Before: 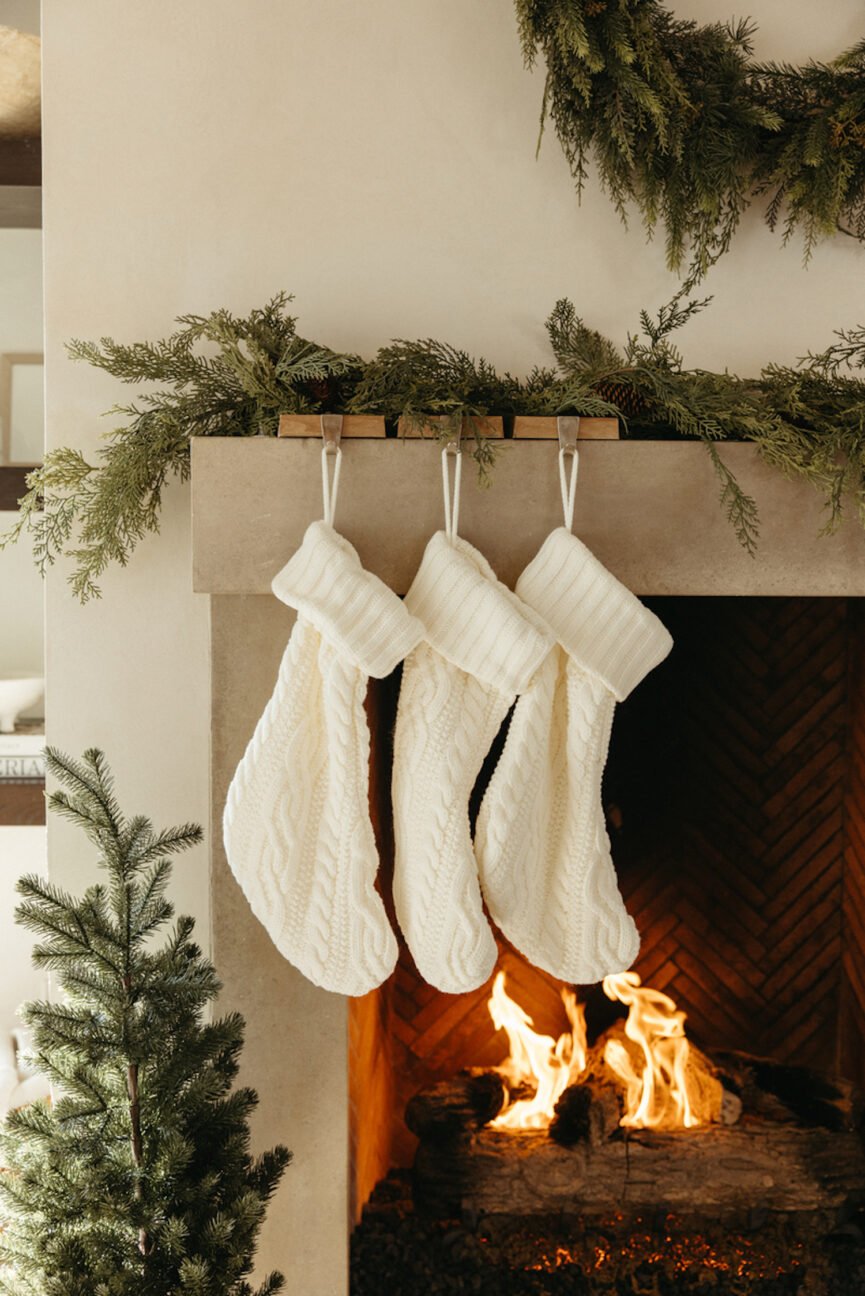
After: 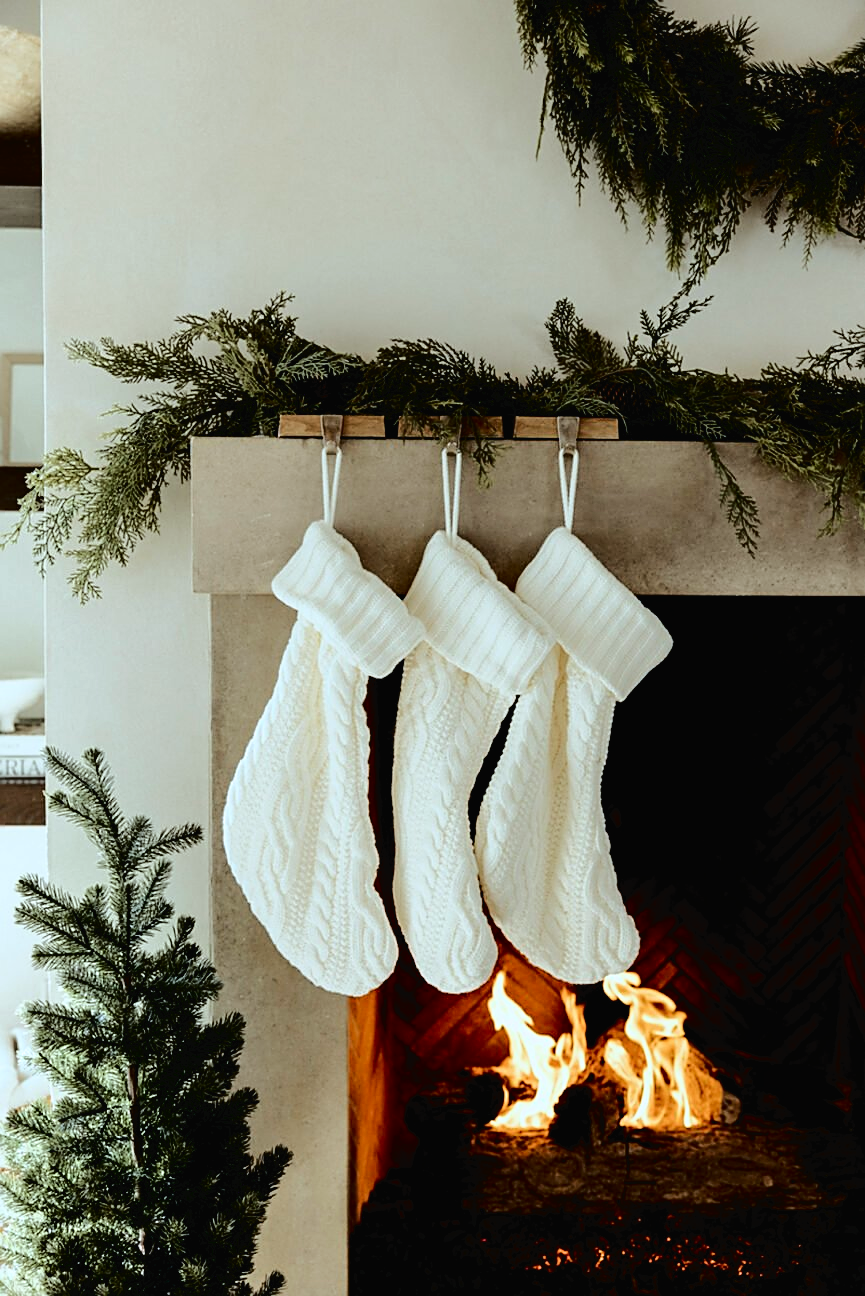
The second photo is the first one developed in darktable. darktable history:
filmic rgb: black relative exposure -8.25 EV, white relative exposure 2.2 EV, target white luminance 99.998%, hardness 7.13, latitude 74.6%, contrast 1.323, highlights saturation mix -2.83%, shadows ↔ highlights balance 30.13%
tone curve: curves: ch0 [(0, 0) (0.003, 0.026) (0.011, 0.025) (0.025, 0.022) (0.044, 0.022) (0.069, 0.028) (0.1, 0.041) (0.136, 0.062) (0.177, 0.103) (0.224, 0.167) (0.277, 0.242) (0.335, 0.343) (0.399, 0.452) (0.468, 0.539) (0.543, 0.614) (0.623, 0.683) (0.709, 0.749) (0.801, 0.827) (0.898, 0.918) (1, 1)], color space Lab, independent channels, preserve colors none
contrast brightness saturation: contrast 0.095, saturation 0.274
sharpen: on, module defaults
color calibration: illuminant F (fluorescent), F source F9 (Cool White Deluxe 4150 K) – high CRI, x 0.374, y 0.373, temperature 4149.71 K
exposure: exposure -0.418 EV, compensate highlight preservation false
